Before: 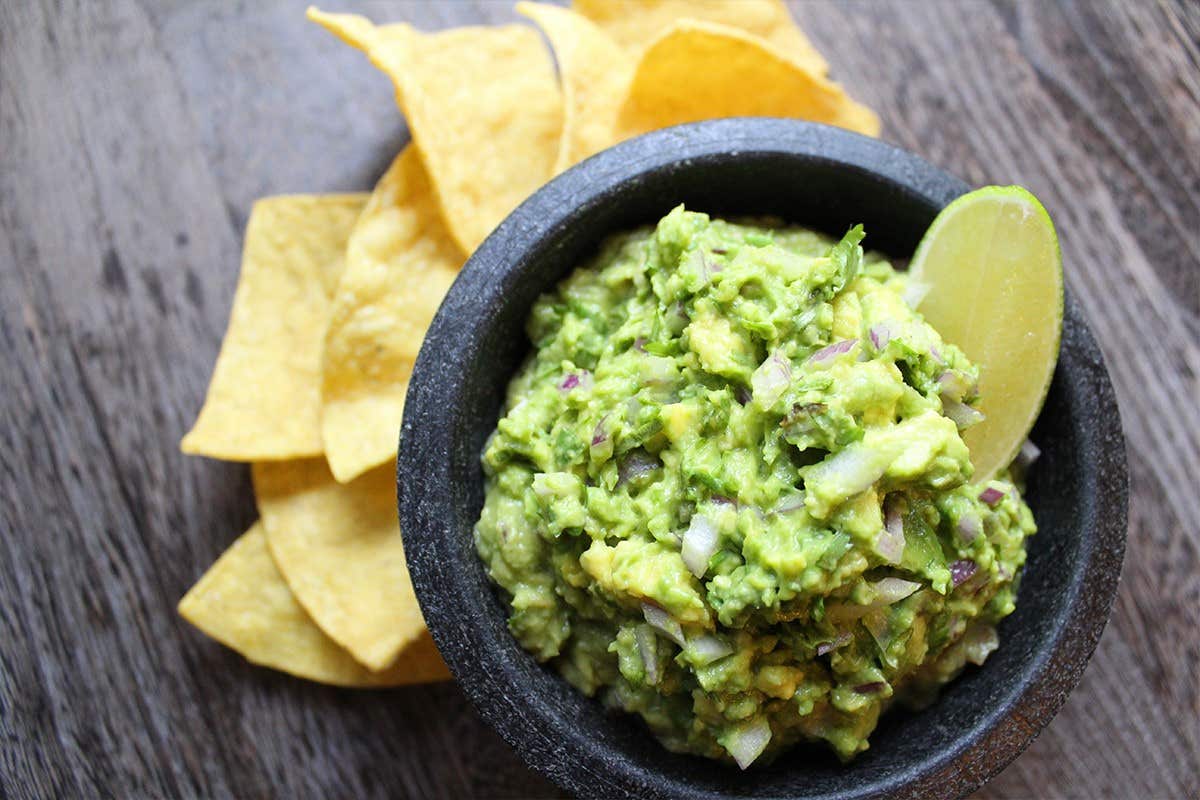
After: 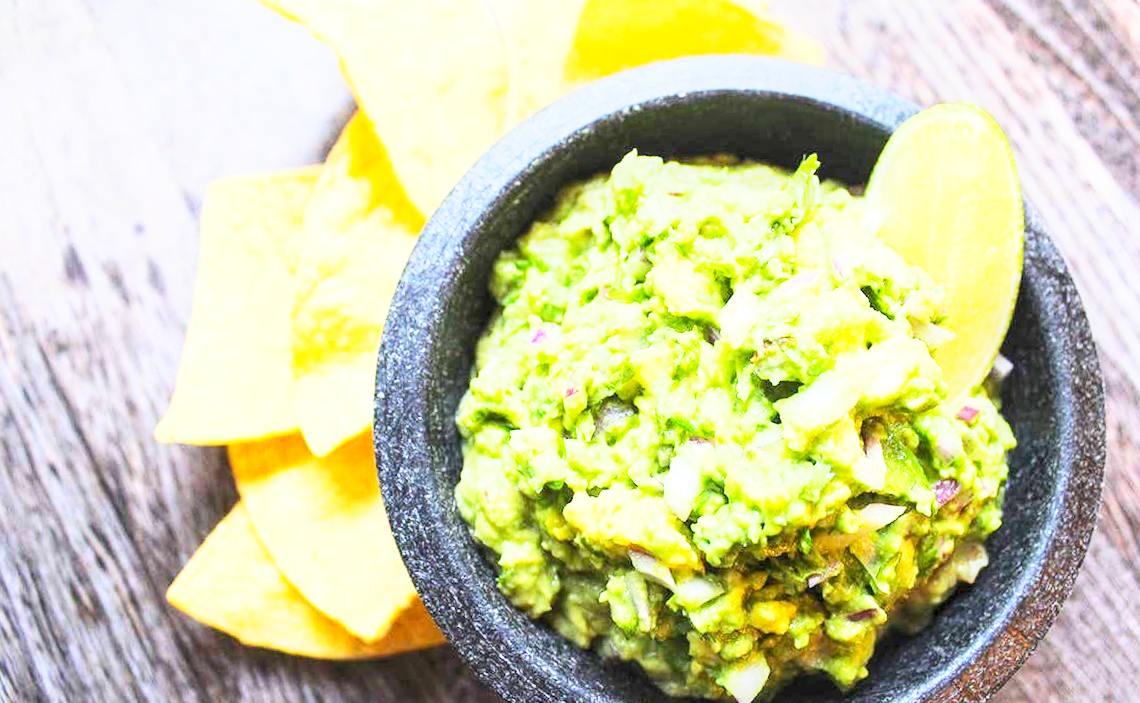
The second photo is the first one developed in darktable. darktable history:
exposure: black level correction 0, exposure 1.2 EV, compensate highlight preservation false
rotate and perspective: rotation -5°, crop left 0.05, crop right 0.952, crop top 0.11, crop bottom 0.89
local contrast: on, module defaults
base curve: curves: ch0 [(0, 0) (0.088, 0.125) (0.176, 0.251) (0.354, 0.501) (0.613, 0.749) (1, 0.877)], preserve colors none
contrast brightness saturation: contrast 0.24, brightness 0.26, saturation 0.39
